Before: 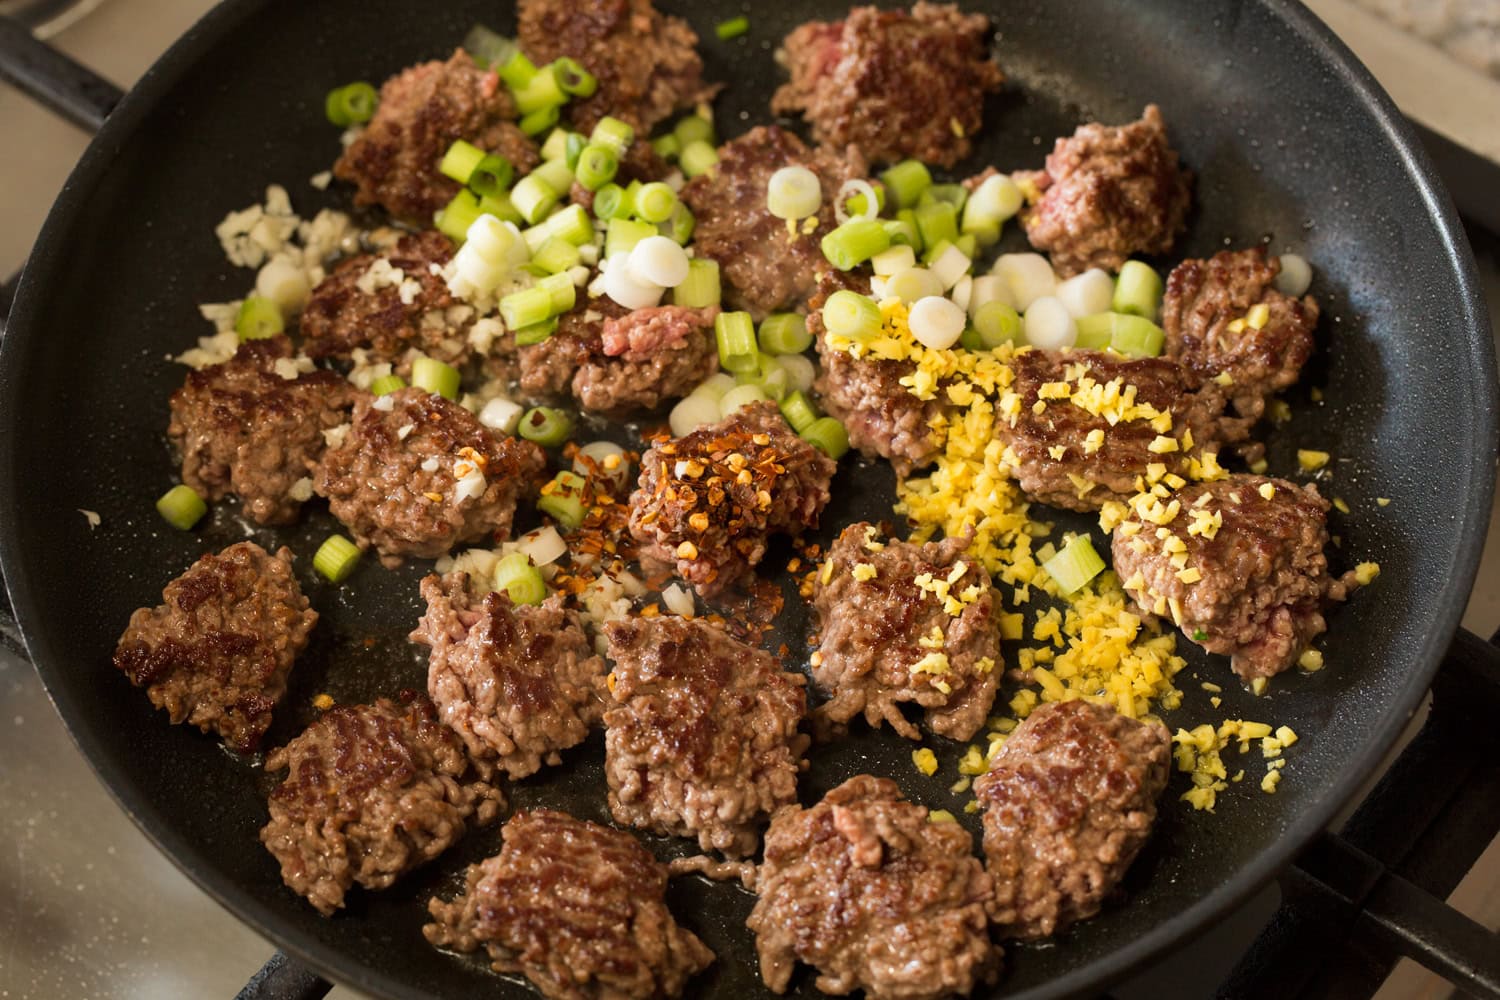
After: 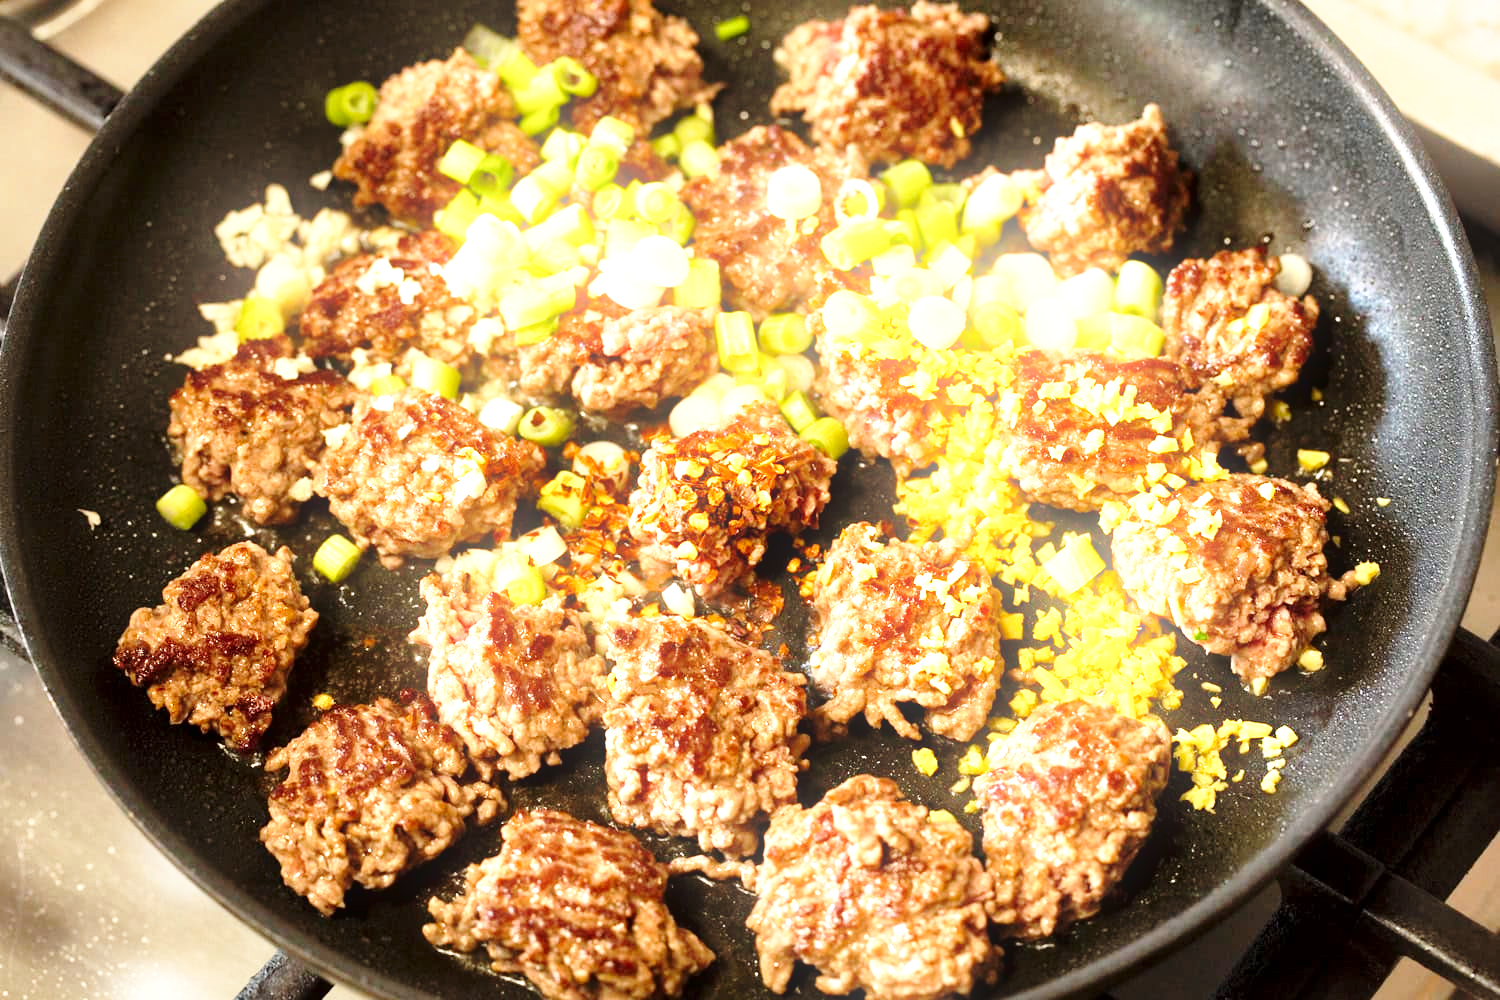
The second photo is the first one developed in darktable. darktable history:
base curve: curves: ch0 [(0, 0) (0.028, 0.03) (0.121, 0.232) (0.46, 0.748) (0.859, 0.968) (1, 1)], preserve colors none
exposure: black level correction 0, exposure 1.125 EV, compensate exposure bias true, compensate highlight preservation false
bloom: size 9%, threshold 100%, strength 7%
local contrast: mode bilateral grid, contrast 25, coarseness 60, detail 151%, midtone range 0.2
